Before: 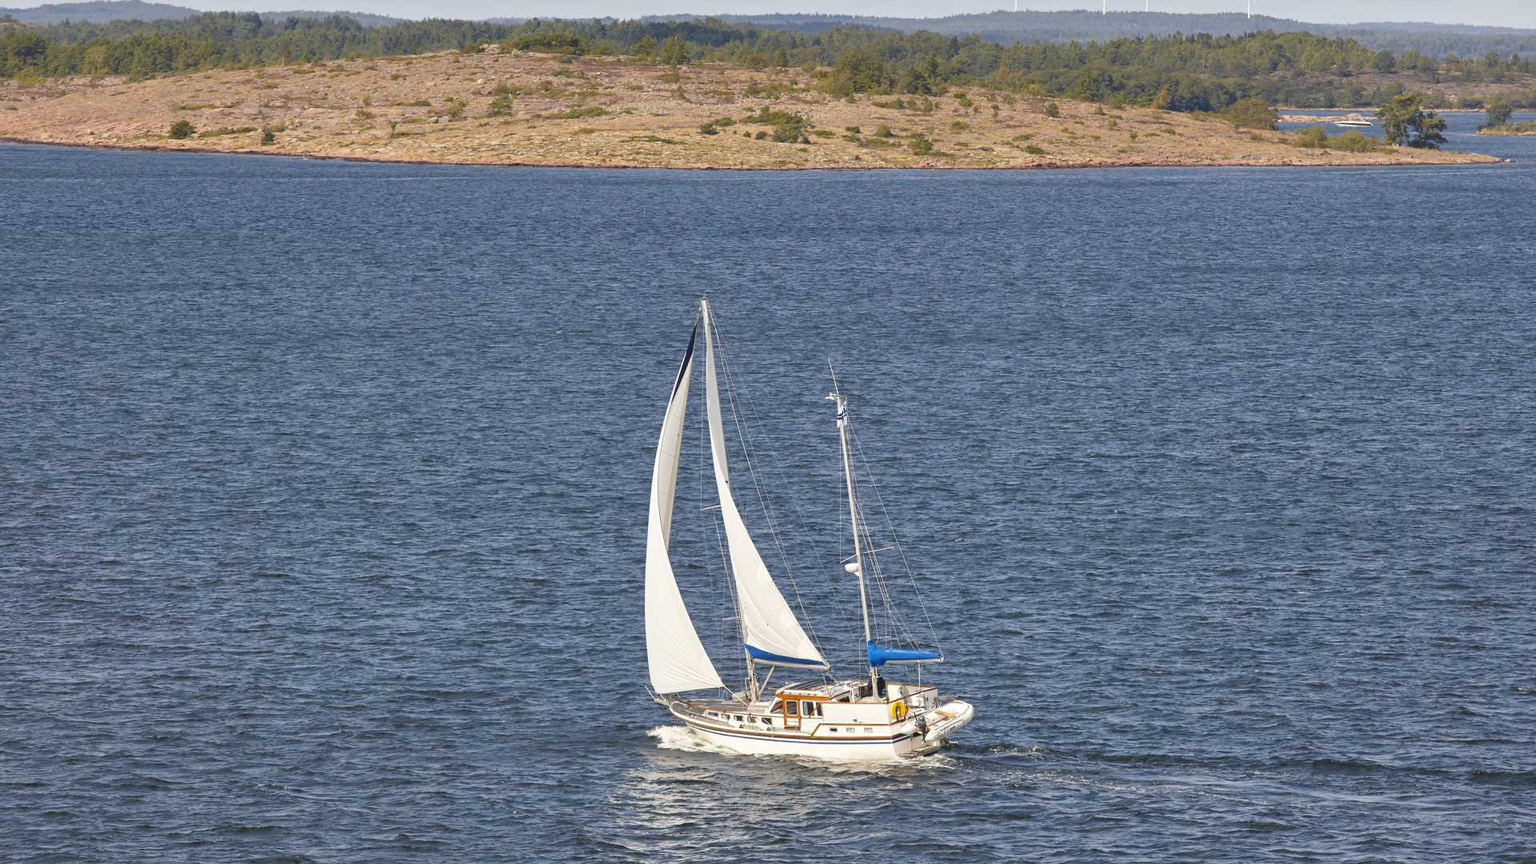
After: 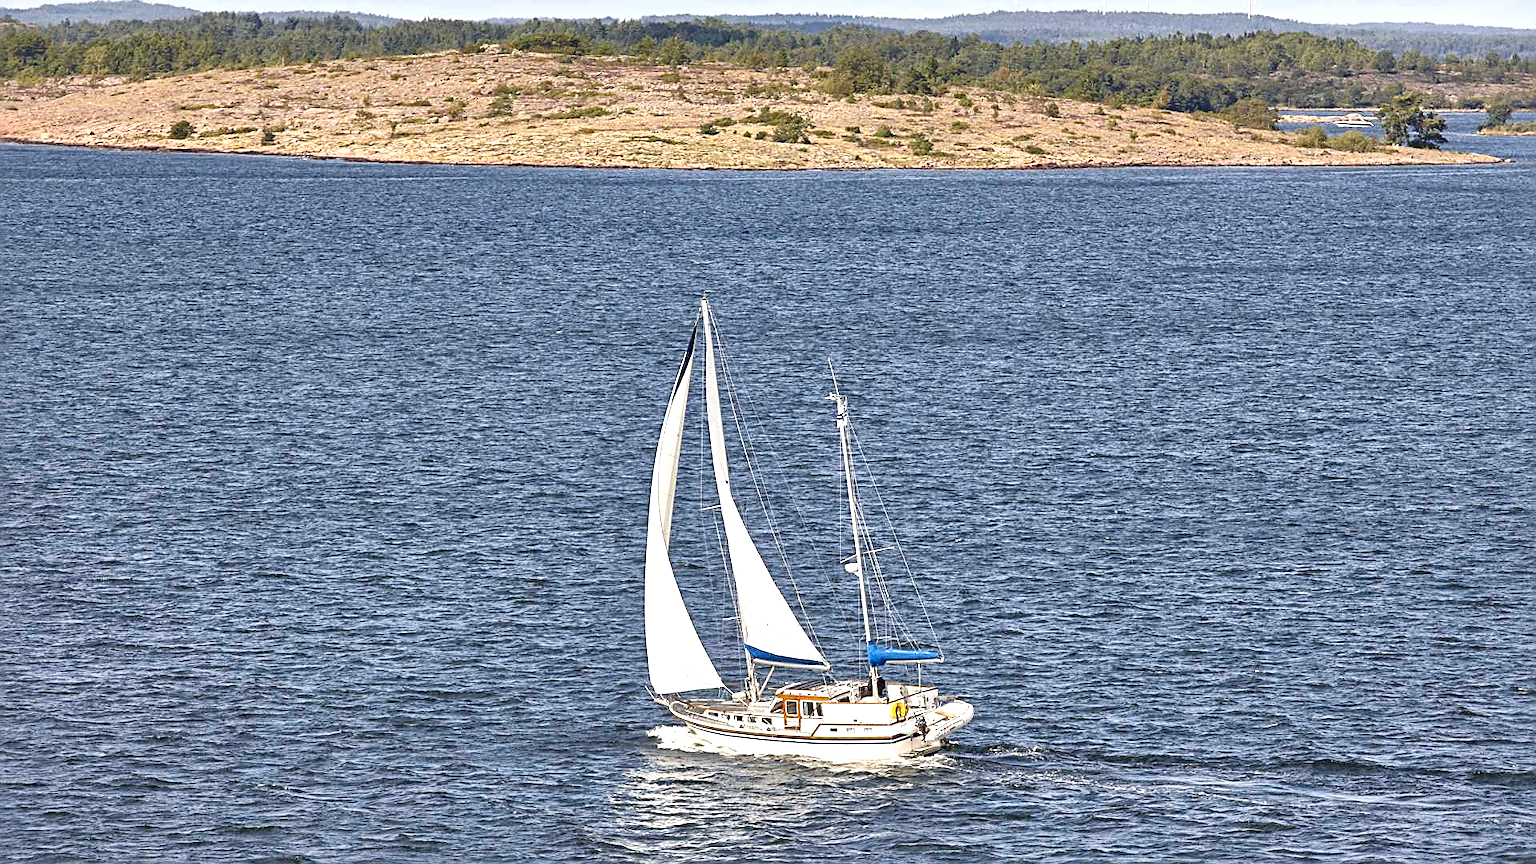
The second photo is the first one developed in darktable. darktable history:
grain: coarseness 0.09 ISO
local contrast: mode bilateral grid, contrast 50, coarseness 50, detail 150%, midtone range 0.2
exposure: exposure 0.258 EV, compensate highlight preservation false
haze removal: compatibility mode true, adaptive false
shadows and highlights: radius 110.86, shadows 51.09, white point adjustment 9.16, highlights -4.17, highlights color adjustment 32.2%, soften with gaussian
sharpen: amount 0.575
